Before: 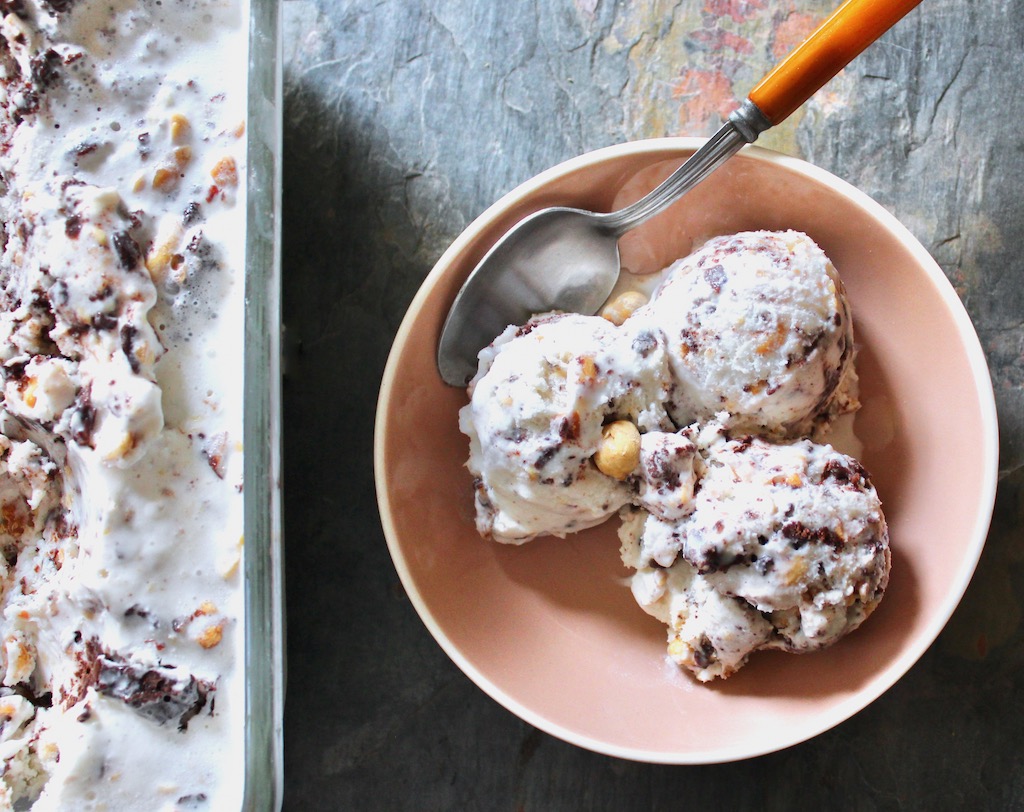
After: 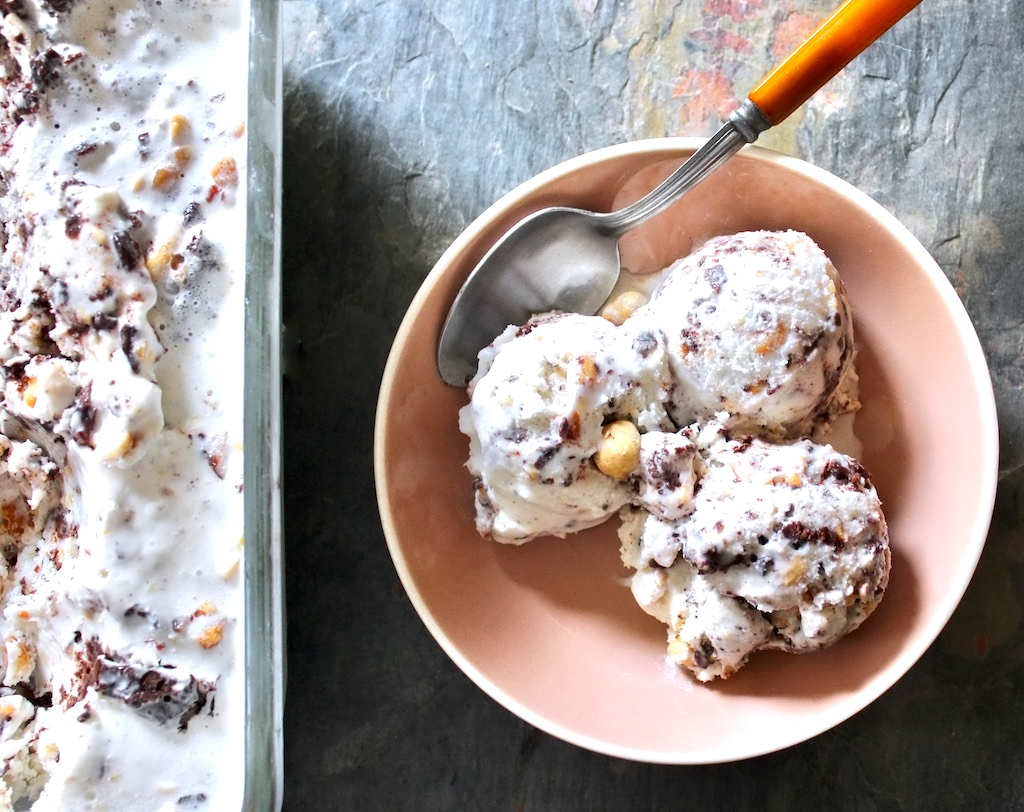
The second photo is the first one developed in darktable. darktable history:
exposure: exposure 0.29 EV, compensate highlight preservation false
tone equalizer: on, module defaults
contrast equalizer: y [[0.5 ×4, 0.525, 0.667], [0.5 ×6], [0.5 ×6], [0 ×4, 0.042, 0], [0, 0, 0.004, 0.1, 0.191, 0.131]]
white balance: emerald 1
